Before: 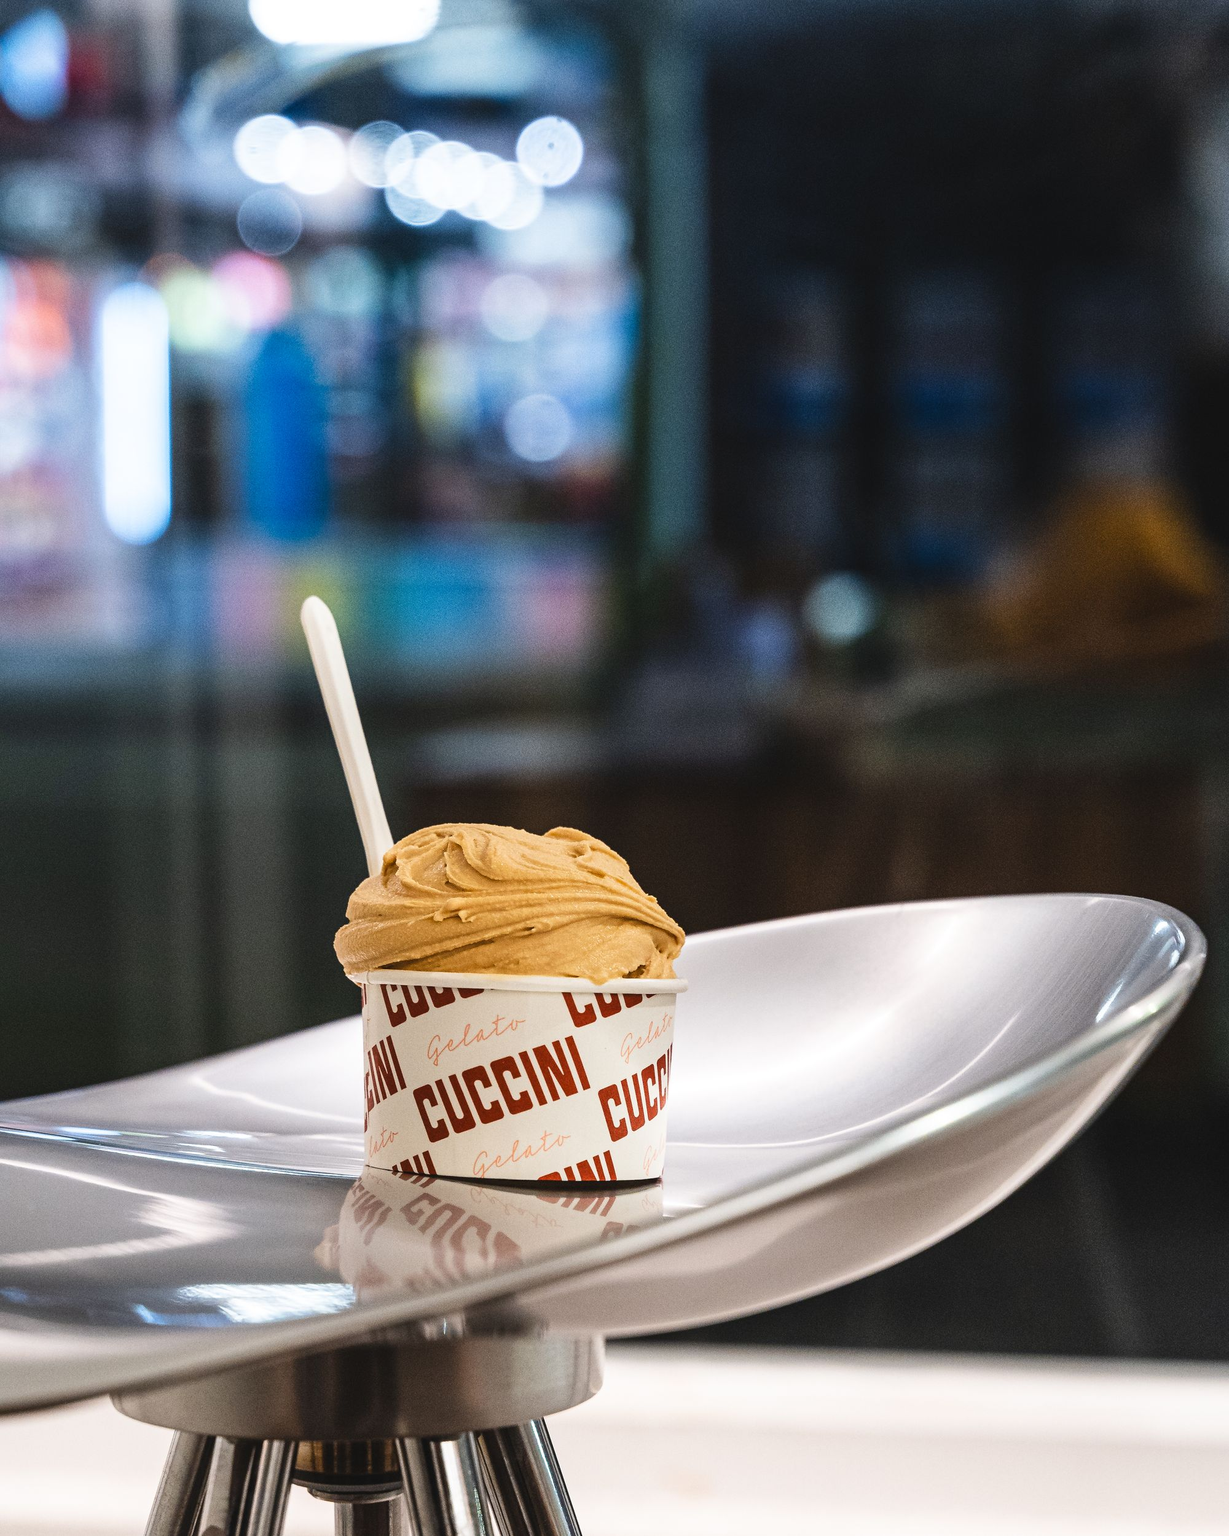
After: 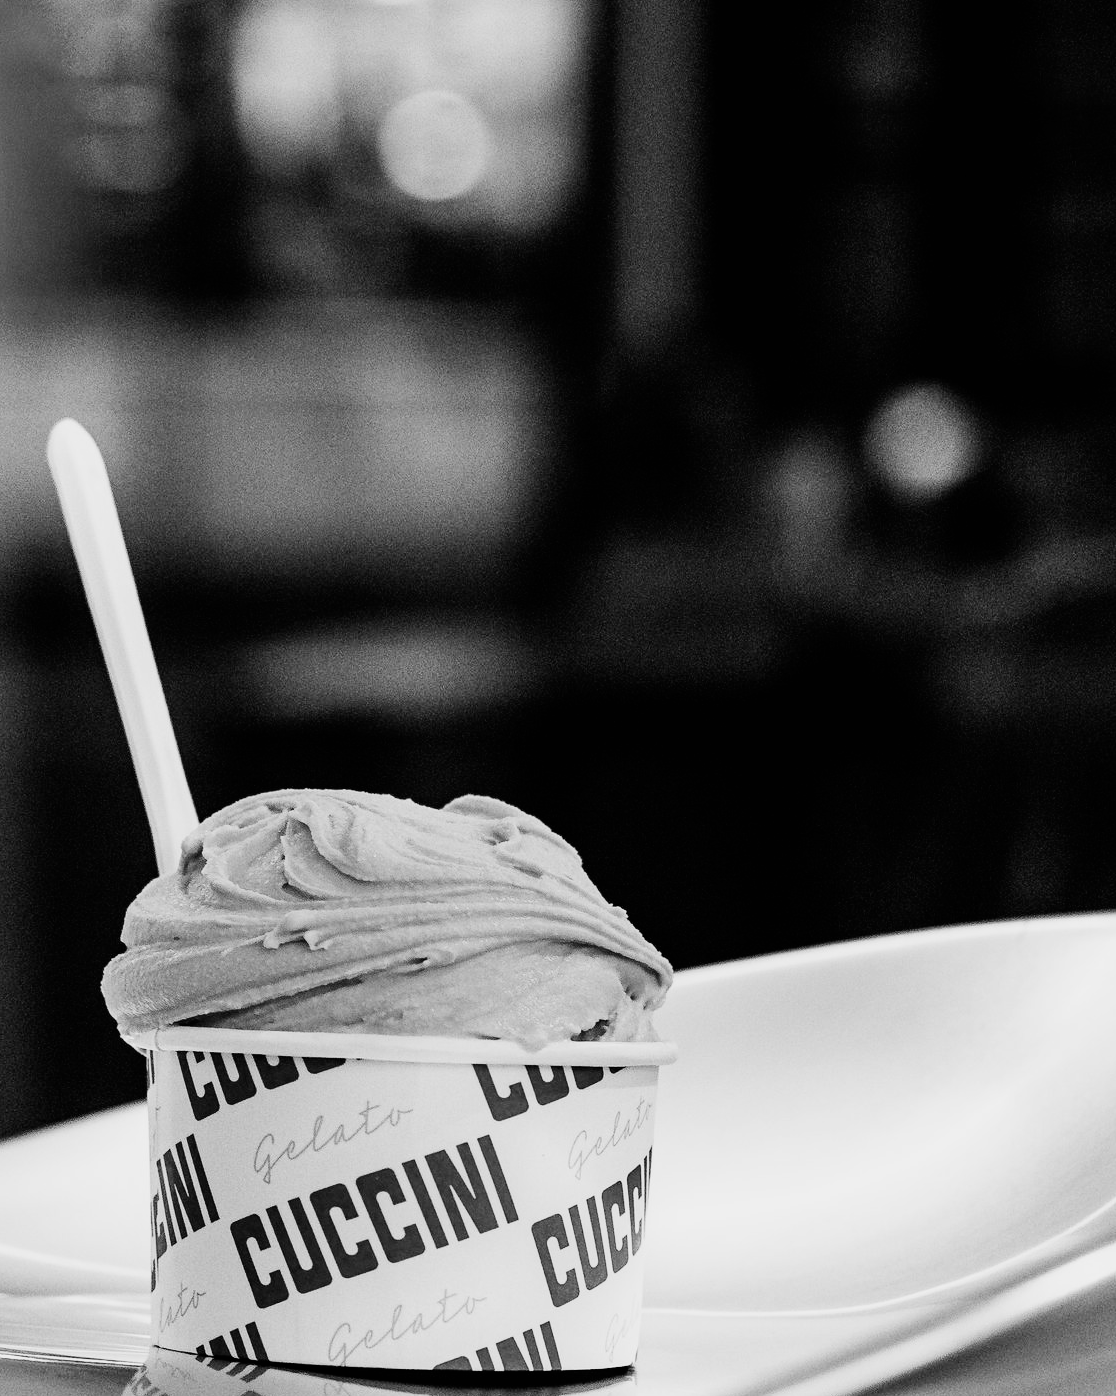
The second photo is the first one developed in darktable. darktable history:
monochrome: a -4.13, b 5.16, size 1
crop and rotate: left 22.13%, top 22.054%, right 22.026%, bottom 22.102%
filmic rgb: black relative exposure -5 EV, white relative exposure 3.5 EV, hardness 3.19, contrast 1.5, highlights saturation mix -50%
